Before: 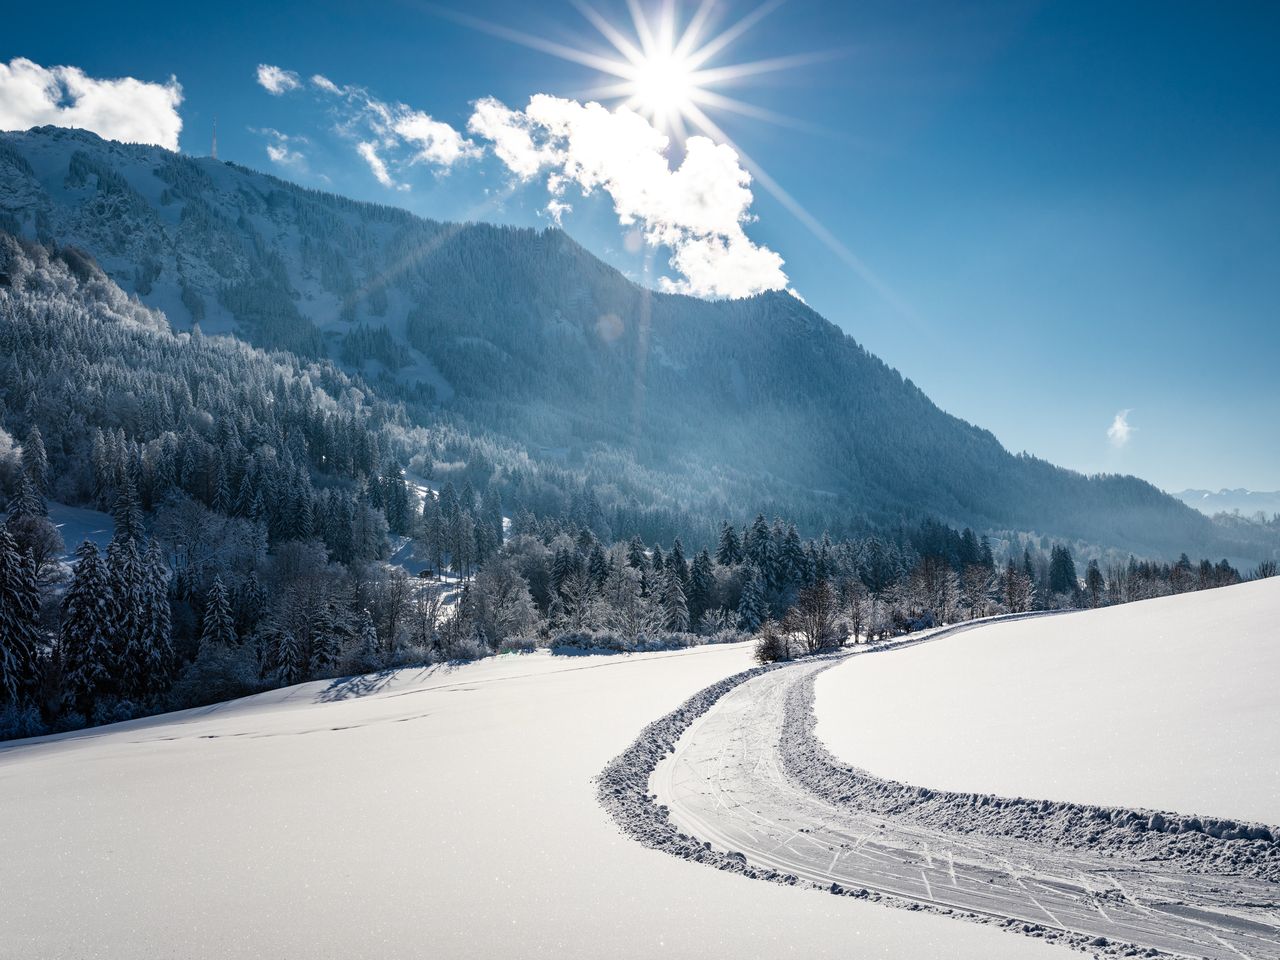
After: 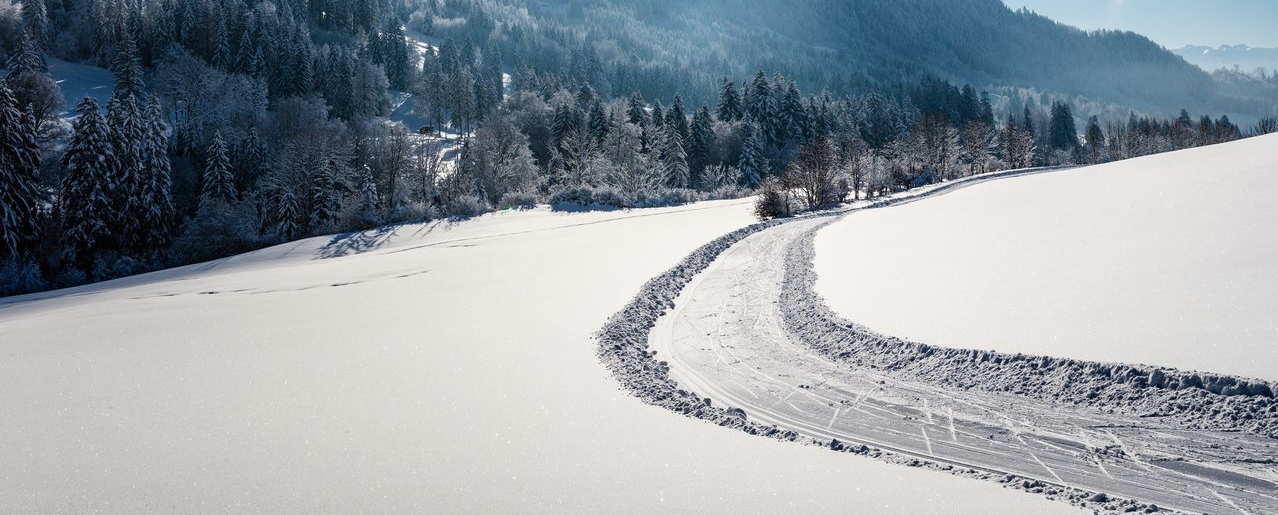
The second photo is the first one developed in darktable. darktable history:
crop and rotate: top 46.302%, right 0.121%
